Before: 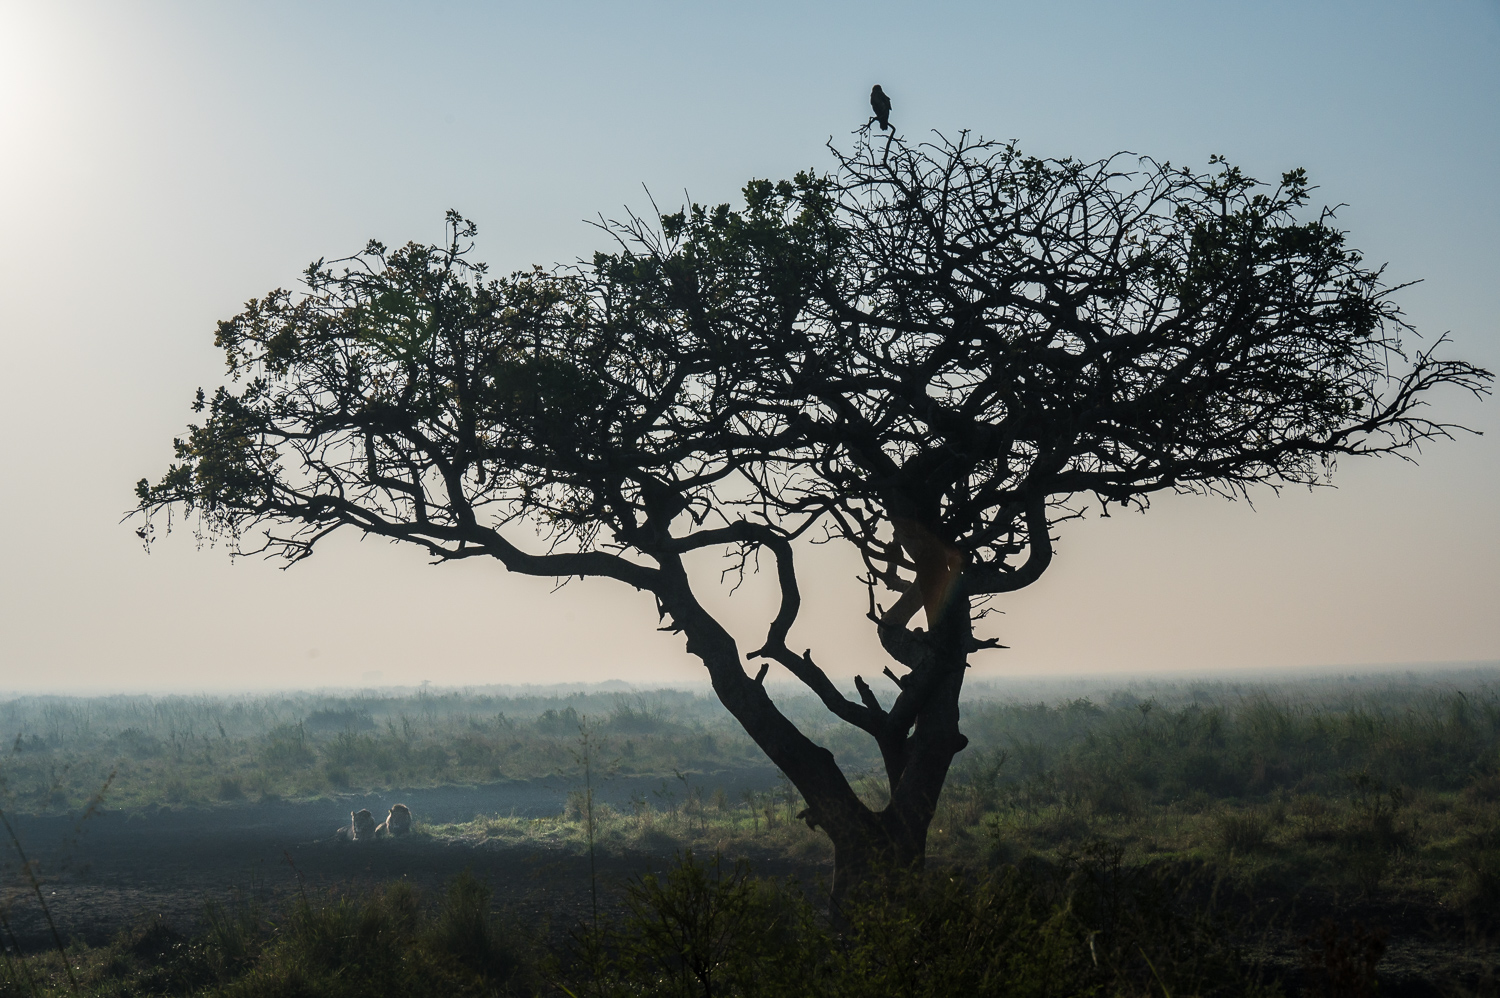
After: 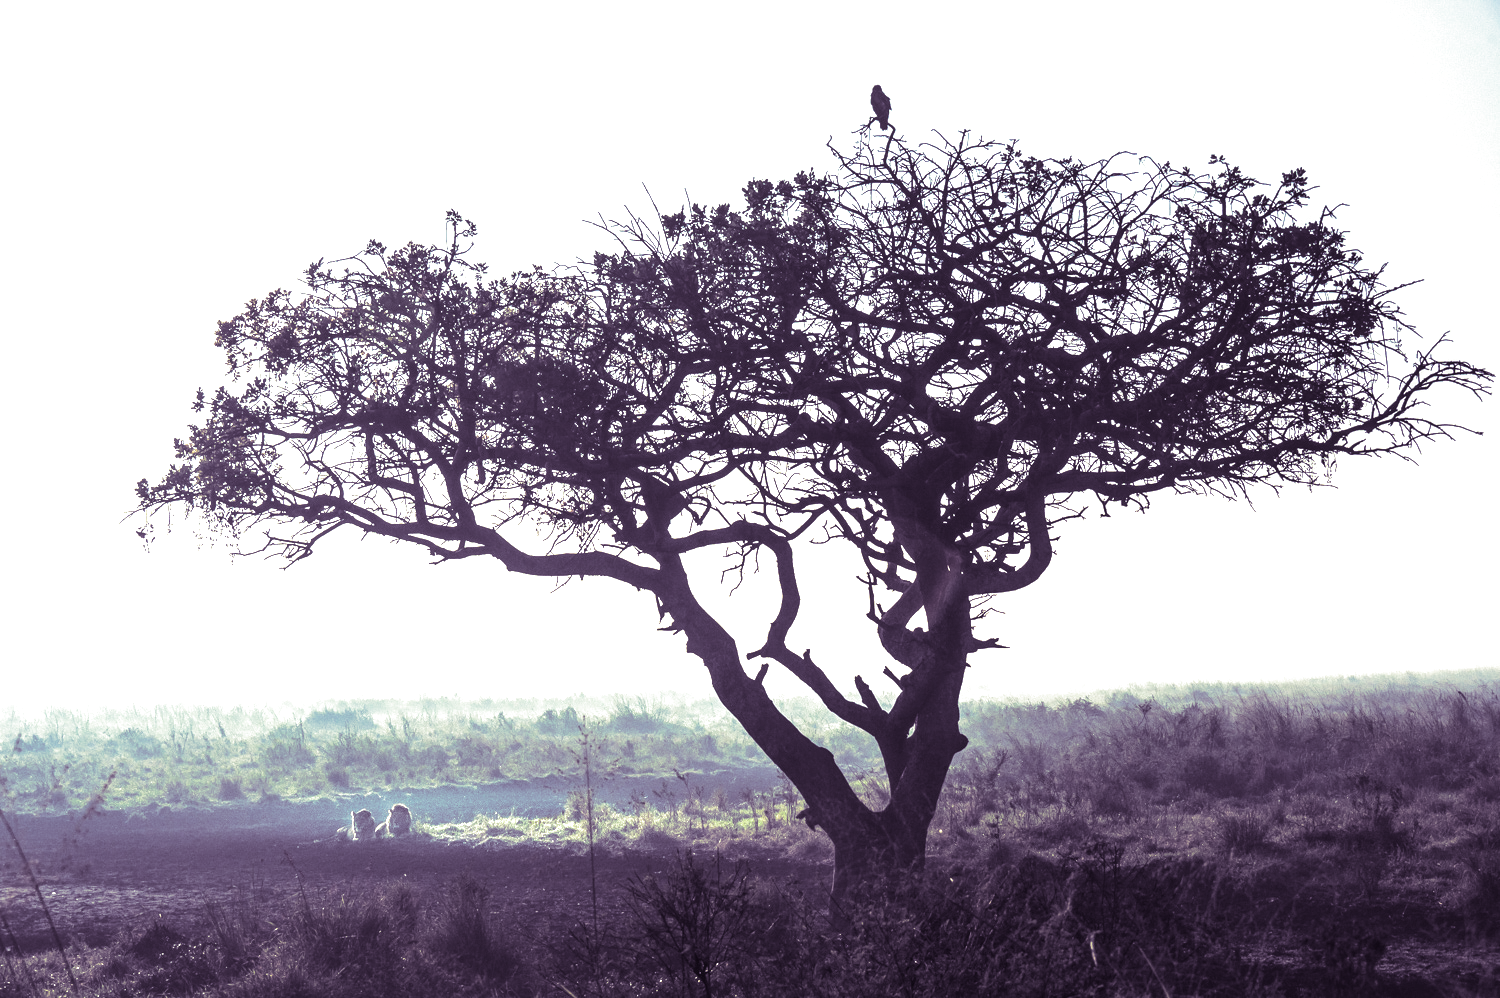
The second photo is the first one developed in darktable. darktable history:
rotate and perspective: automatic cropping original format, crop left 0, crop top 0
graduated density: rotation 5.63°, offset 76.9
tone equalizer: -8 EV -0.417 EV, -7 EV -0.389 EV, -6 EV -0.333 EV, -5 EV -0.222 EV, -3 EV 0.222 EV, -2 EV 0.333 EV, -1 EV 0.389 EV, +0 EV 0.417 EV, edges refinement/feathering 500, mask exposure compensation -1.57 EV, preserve details no
exposure: black level correction 0, exposure 1.45 EV, compensate exposure bias true, compensate highlight preservation false
local contrast: highlights 55%, shadows 52%, detail 130%, midtone range 0.452
split-toning: shadows › hue 266.4°, shadows › saturation 0.4, highlights › hue 61.2°, highlights › saturation 0.3, compress 0%
